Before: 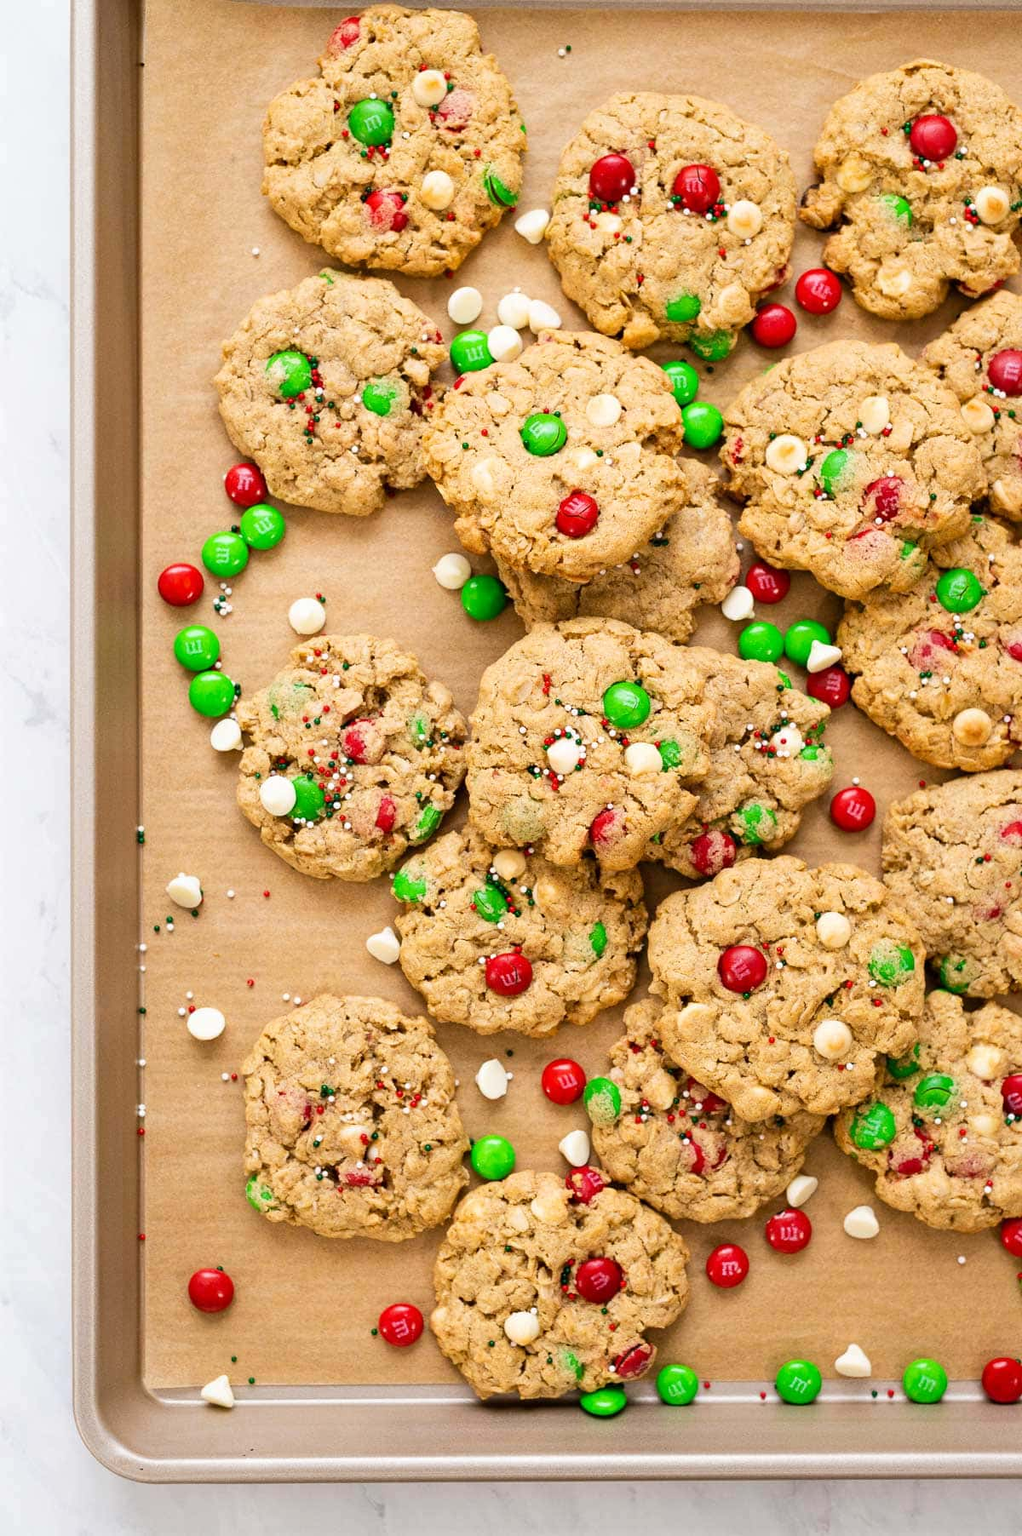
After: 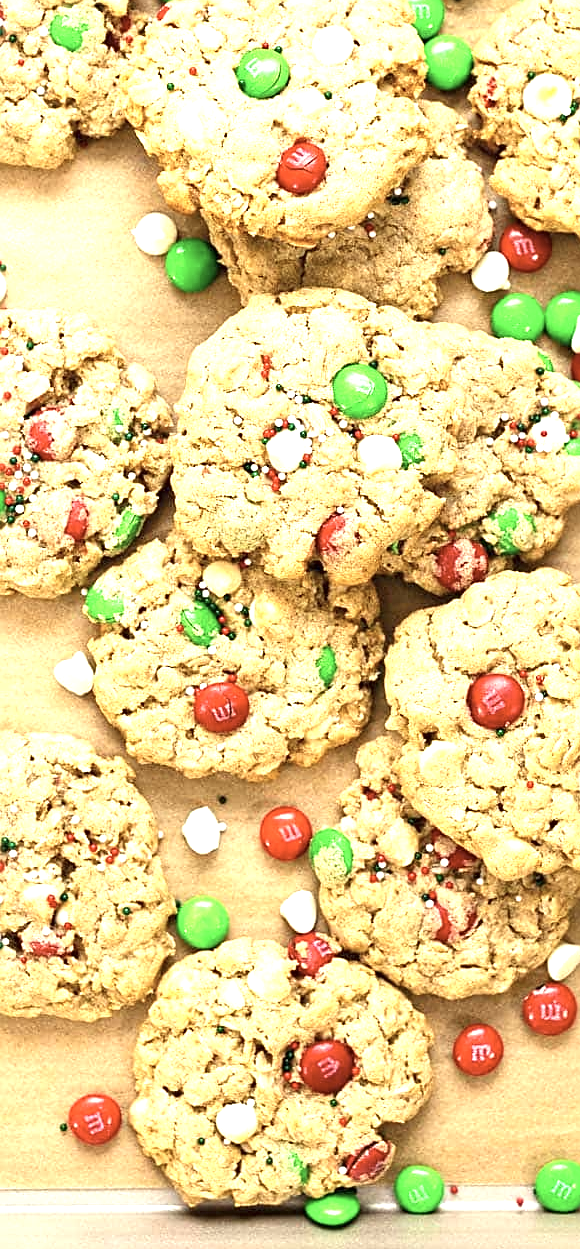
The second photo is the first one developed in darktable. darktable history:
contrast brightness saturation: contrast 0.056, brightness -0.01, saturation -0.215
tone equalizer: on, module defaults
exposure: black level correction 0, exposure 1.101 EV, compensate exposure bias true, compensate highlight preservation false
sharpen: on, module defaults
crop: left 31.394%, top 24.26%, right 20.261%, bottom 6.455%
color correction: highlights a* -4.79, highlights b* 5.06, saturation 0.936
